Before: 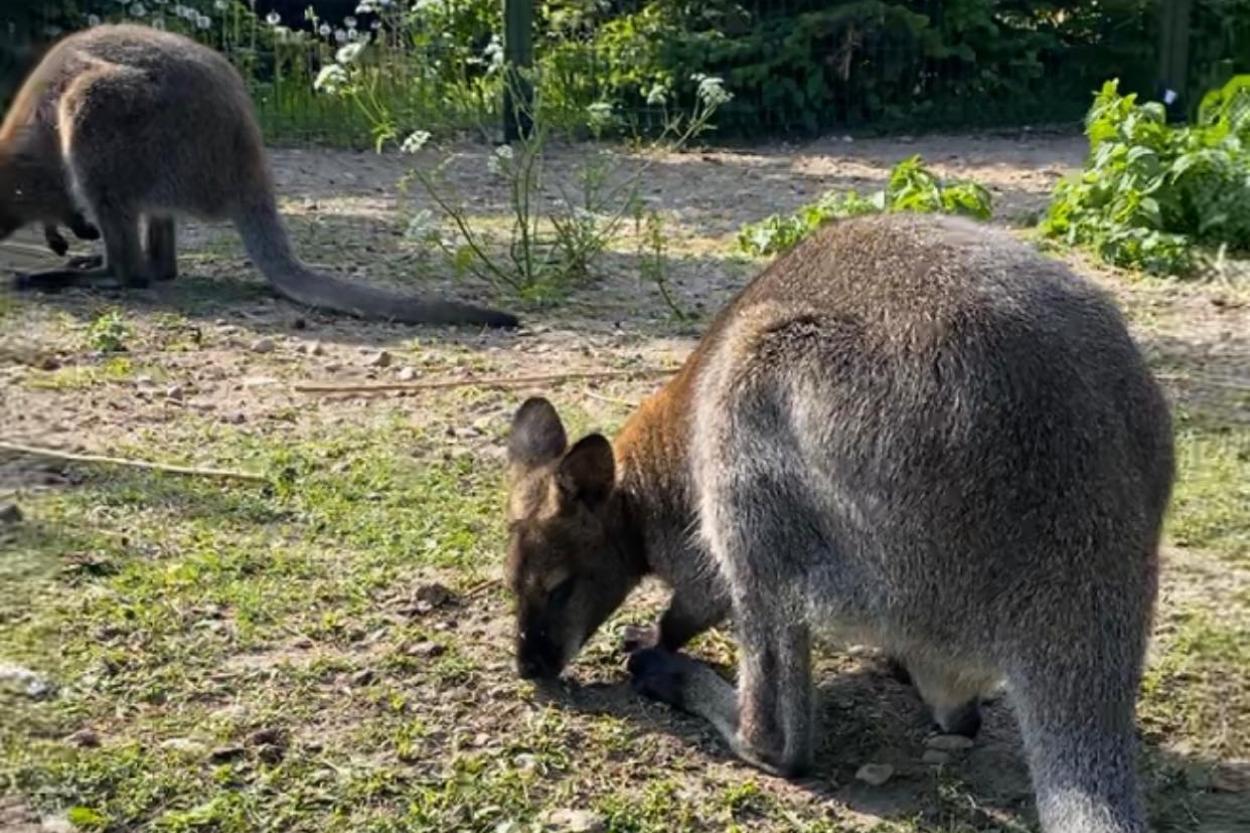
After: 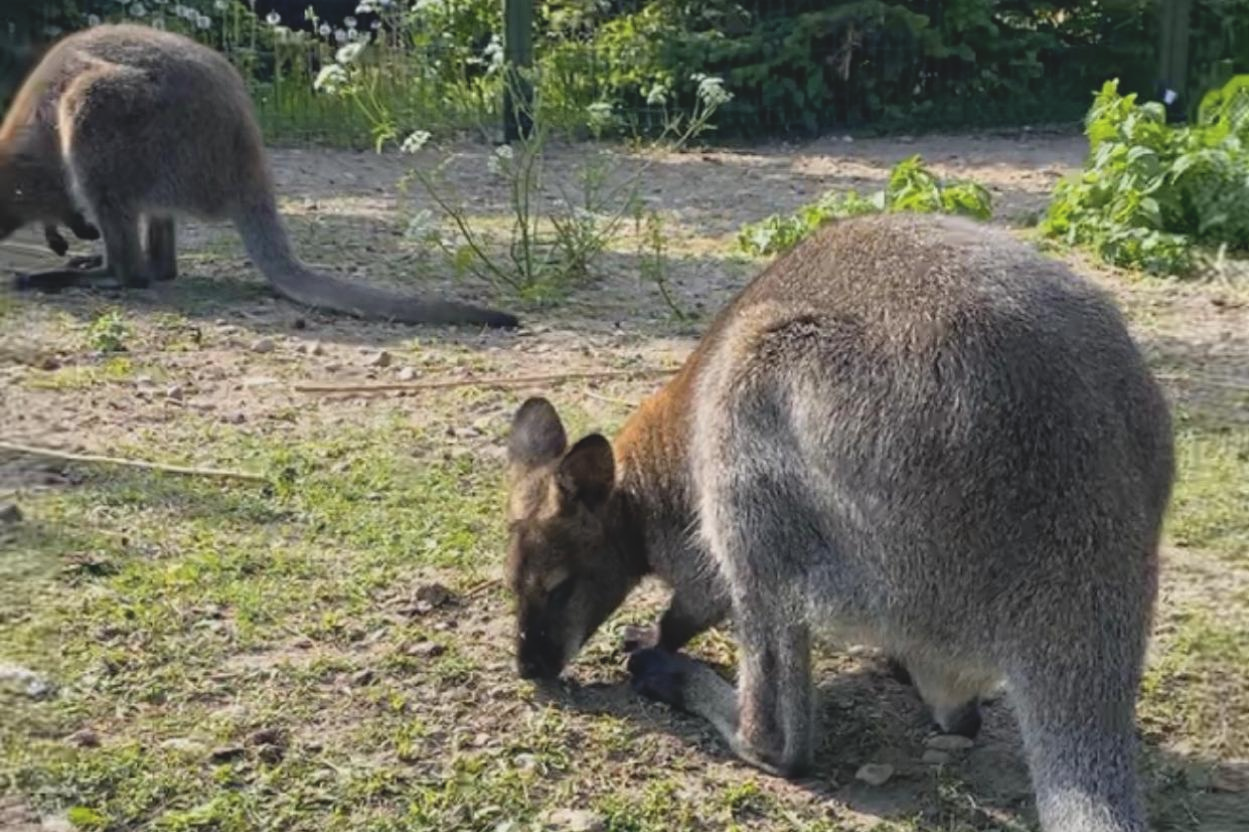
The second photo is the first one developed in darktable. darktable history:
contrast brightness saturation: contrast -0.15, brightness 0.05, saturation -0.12
